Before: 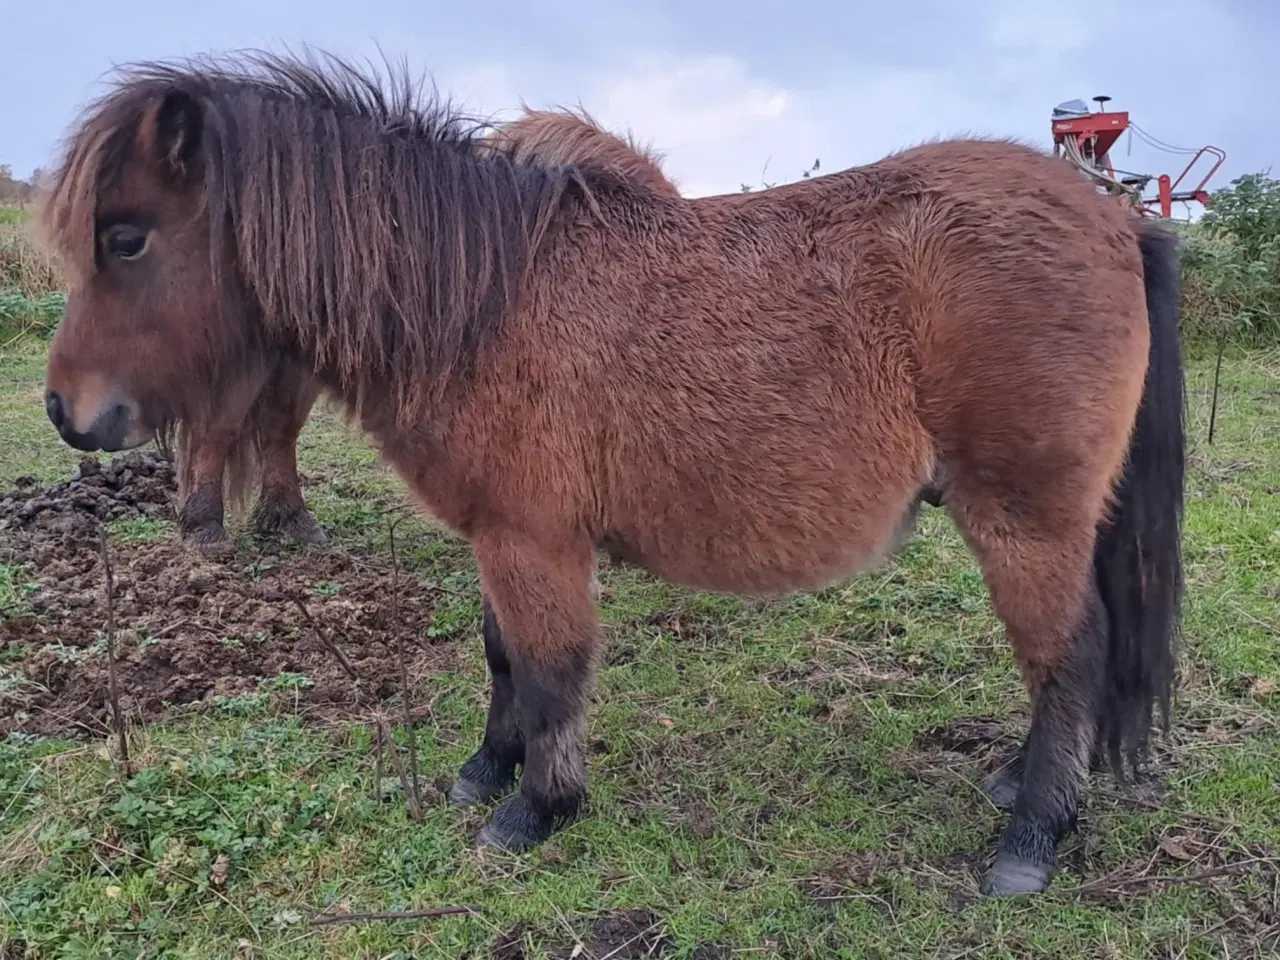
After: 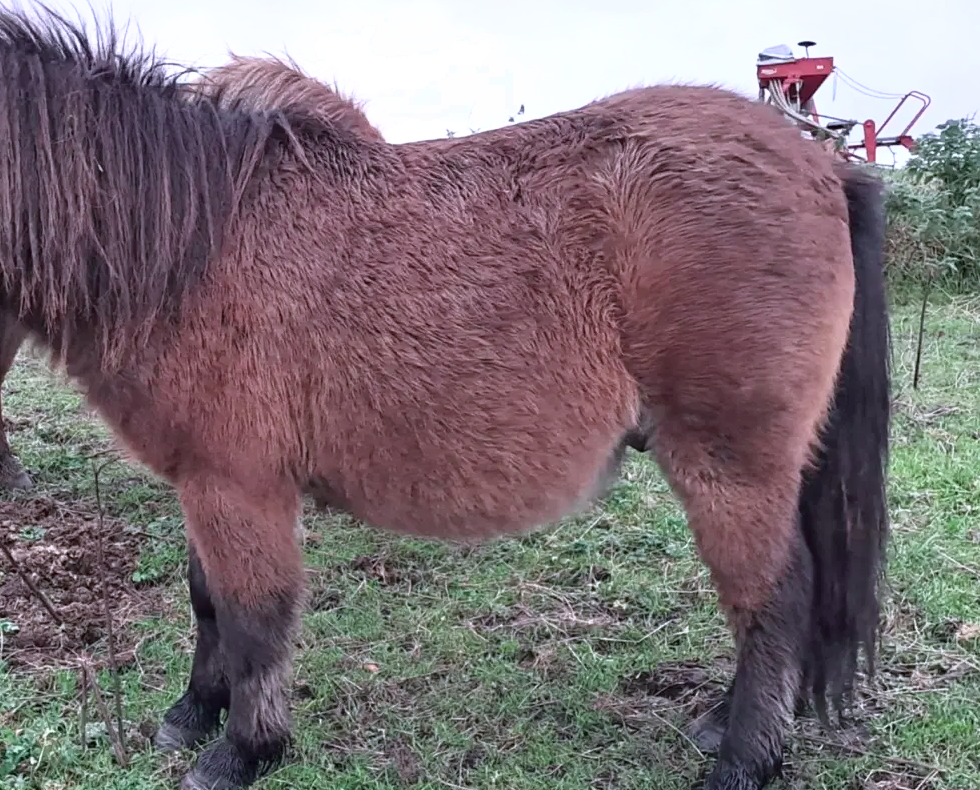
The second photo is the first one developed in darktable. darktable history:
white balance: red 0.967, blue 1.119, emerald 0.756
crop: left 23.095%, top 5.827%, bottom 11.854%
shadows and highlights: shadows -62.32, white point adjustment -5.22, highlights 61.59
exposure: exposure 0.496 EV, compensate highlight preservation false
color contrast: blue-yellow contrast 0.62
